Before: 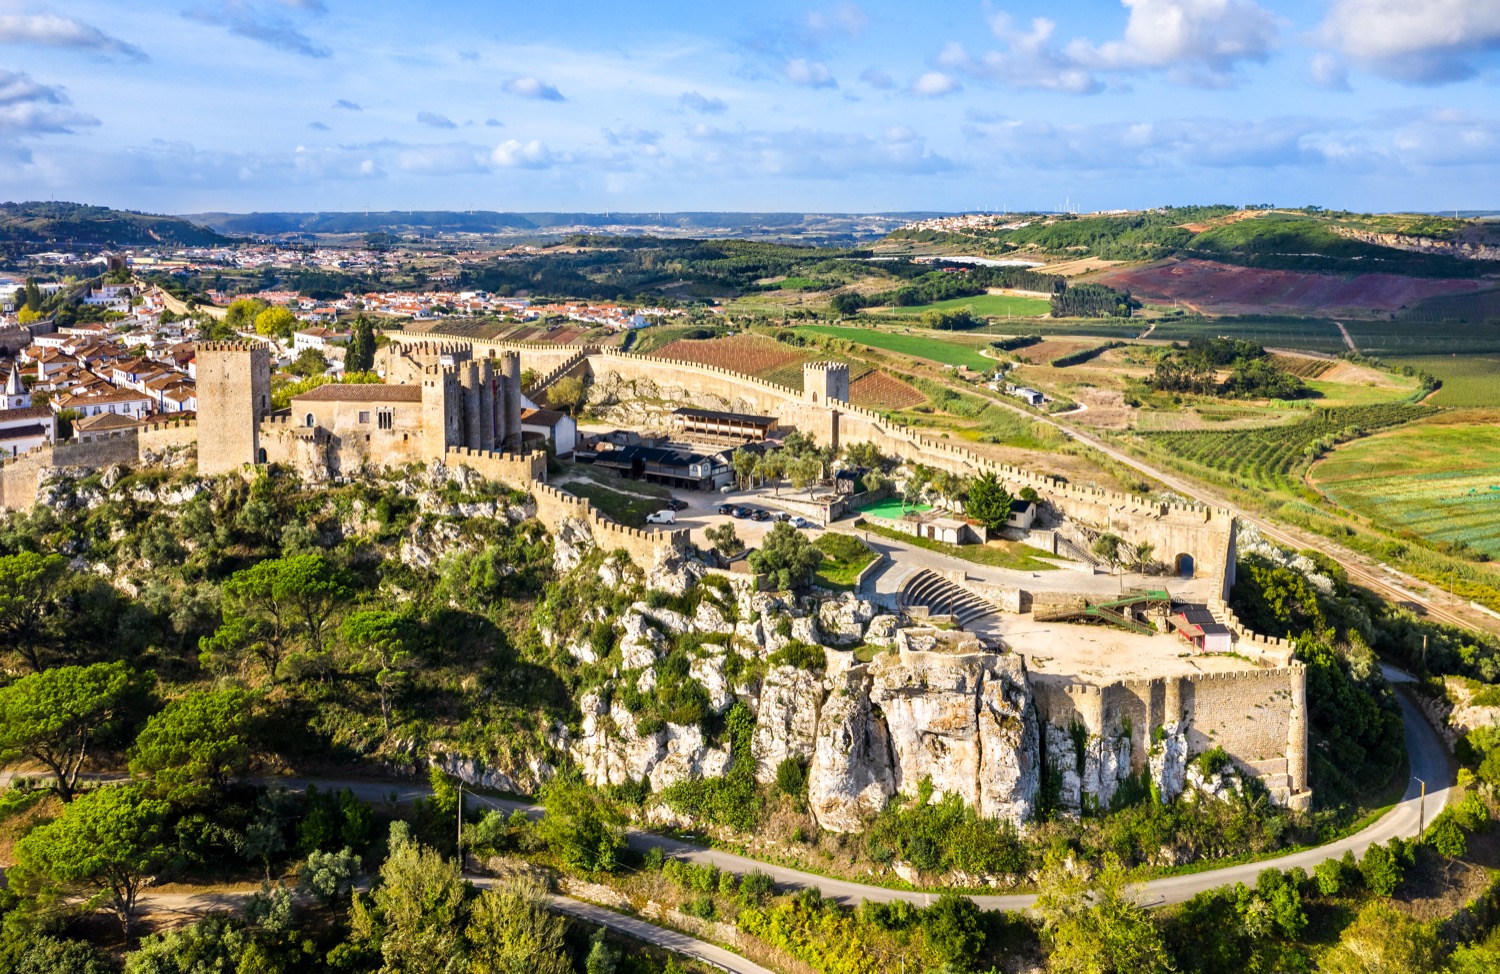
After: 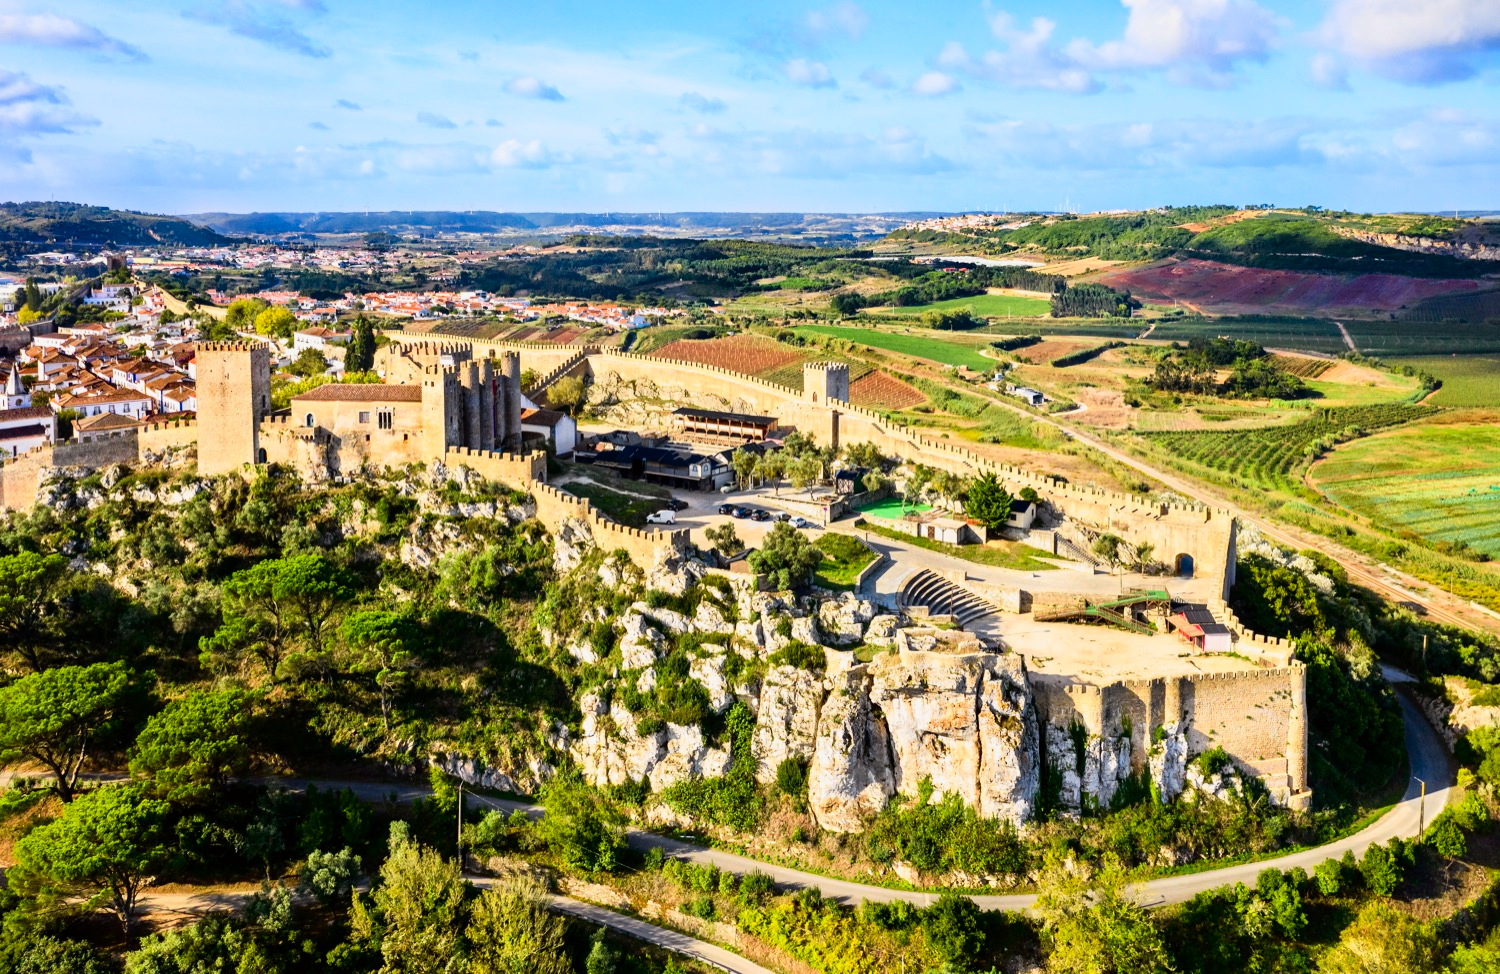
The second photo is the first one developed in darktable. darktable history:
tone curve: curves: ch0 [(0, 0) (0.128, 0.068) (0.292, 0.274) (0.46, 0.482) (0.653, 0.717) (0.819, 0.869) (0.998, 0.969)]; ch1 [(0, 0) (0.384, 0.365) (0.463, 0.45) (0.486, 0.486) (0.503, 0.504) (0.517, 0.517) (0.549, 0.572) (0.583, 0.615) (0.672, 0.699) (0.774, 0.817) (1, 1)]; ch2 [(0, 0) (0.374, 0.344) (0.446, 0.443) (0.494, 0.5) (0.527, 0.529) (0.565, 0.591) (0.644, 0.682) (1, 1)], color space Lab, independent channels, preserve colors none
